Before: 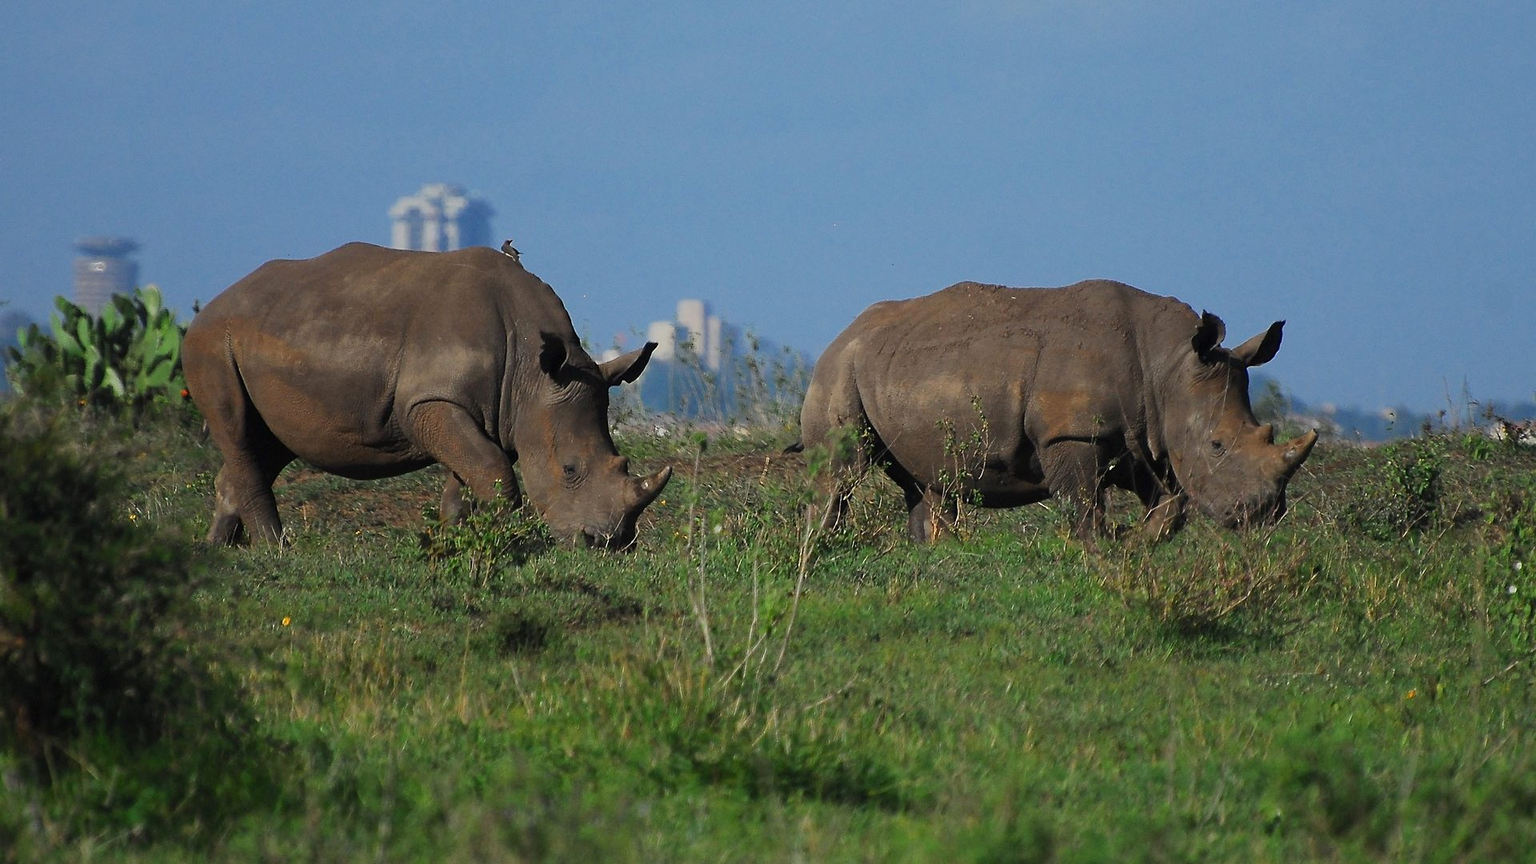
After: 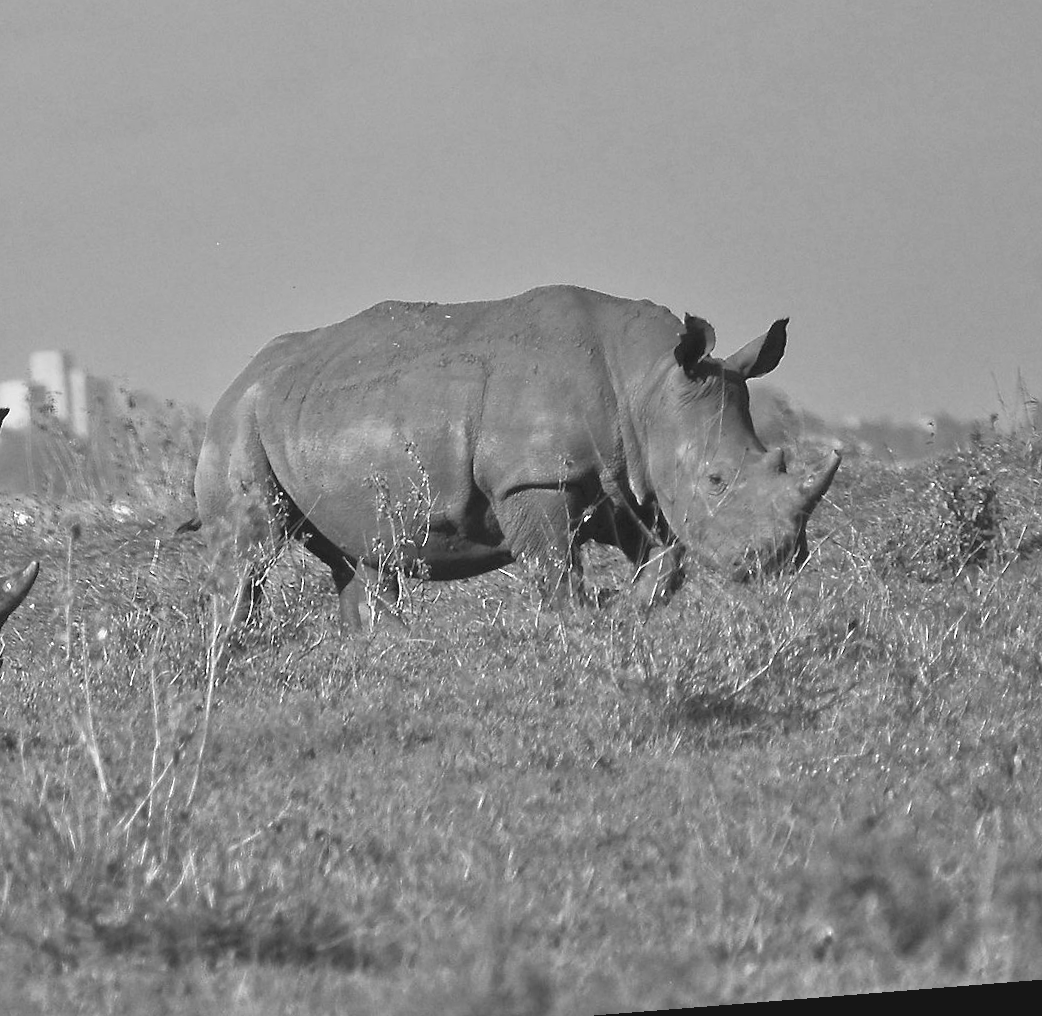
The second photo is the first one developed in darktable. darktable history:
tone equalizer: -8 EV 2 EV, -7 EV 2 EV, -6 EV 2 EV, -5 EV 2 EV, -4 EV 2 EV, -3 EV 1.5 EV, -2 EV 1 EV, -1 EV 0.5 EV
color balance: lift [1.006, 0.985, 1.002, 1.015], gamma [1, 0.953, 1.008, 1.047], gain [1.076, 1.13, 1.004, 0.87]
rotate and perspective: rotation -4.57°, crop left 0.054, crop right 0.944, crop top 0.087, crop bottom 0.914
crop: left 41.402%
monochrome: a 0, b 0, size 0.5, highlights 0.57
